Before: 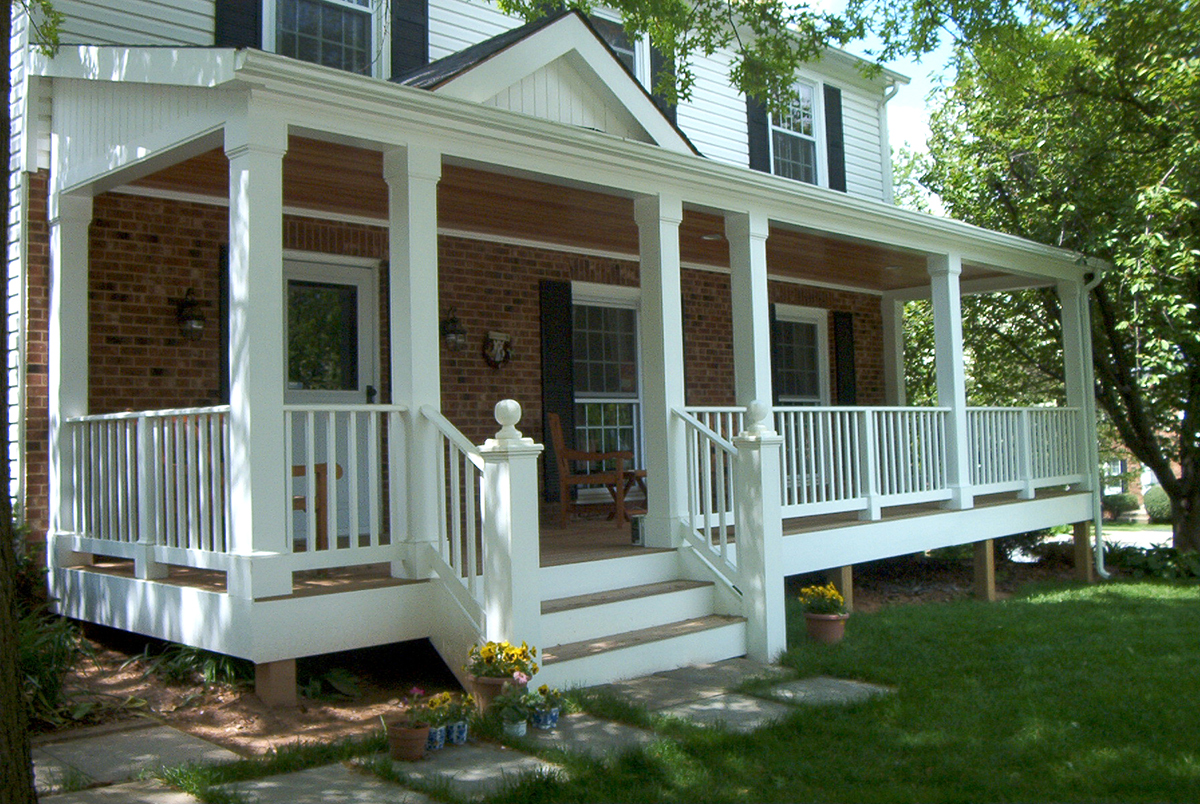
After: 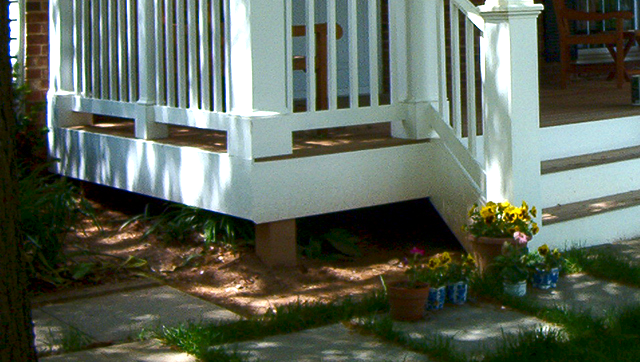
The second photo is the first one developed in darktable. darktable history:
exposure: black level correction 0, exposure 0.5 EV, compensate highlight preservation false
contrast brightness saturation: brightness -0.25, saturation 0.2
crop and rotate: top 54.778%, right 46.61%, bottom 0.159%
